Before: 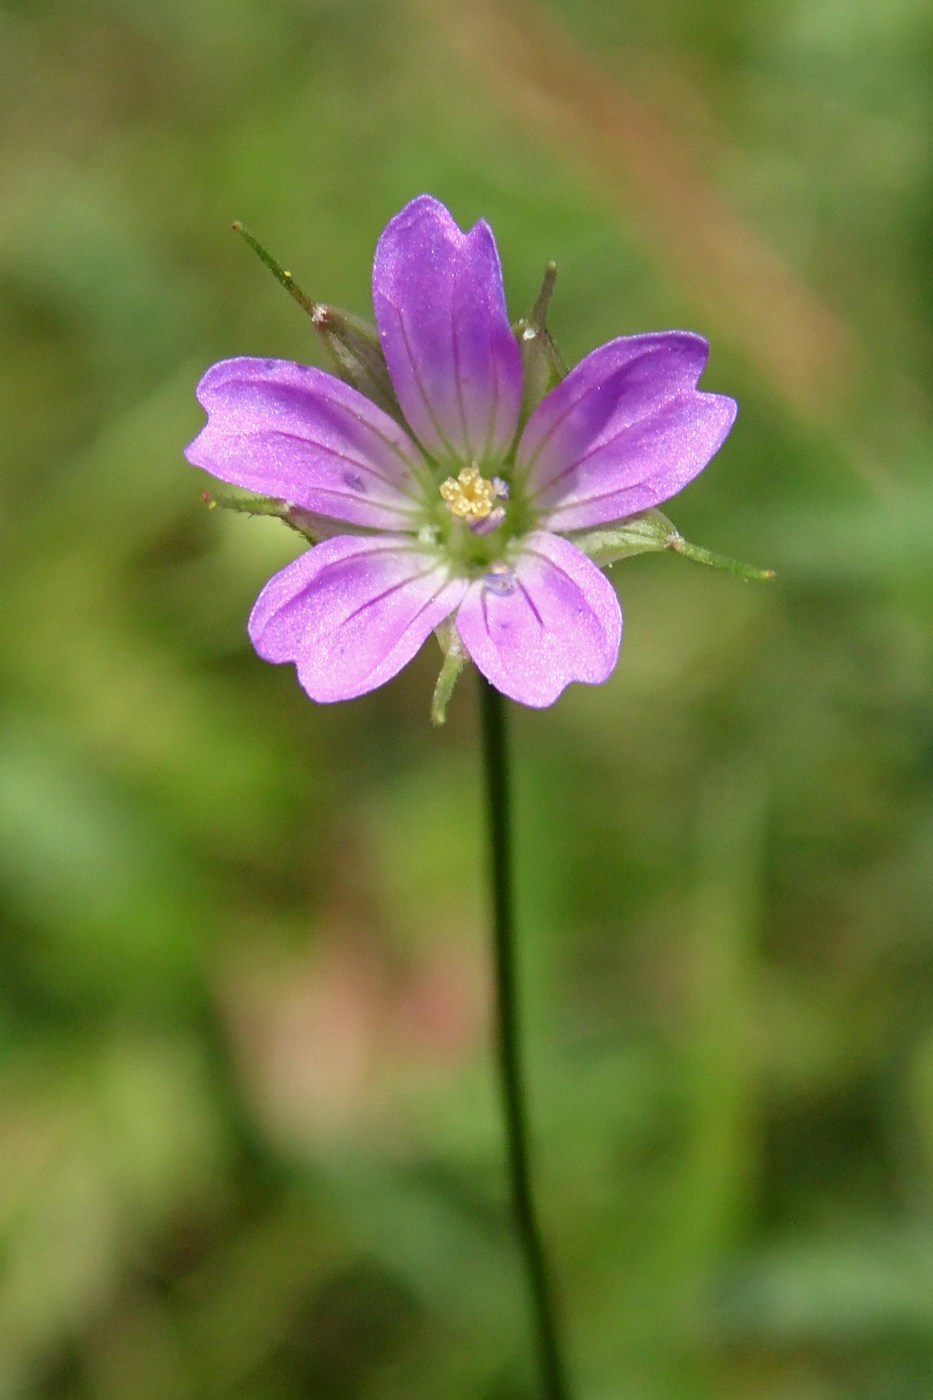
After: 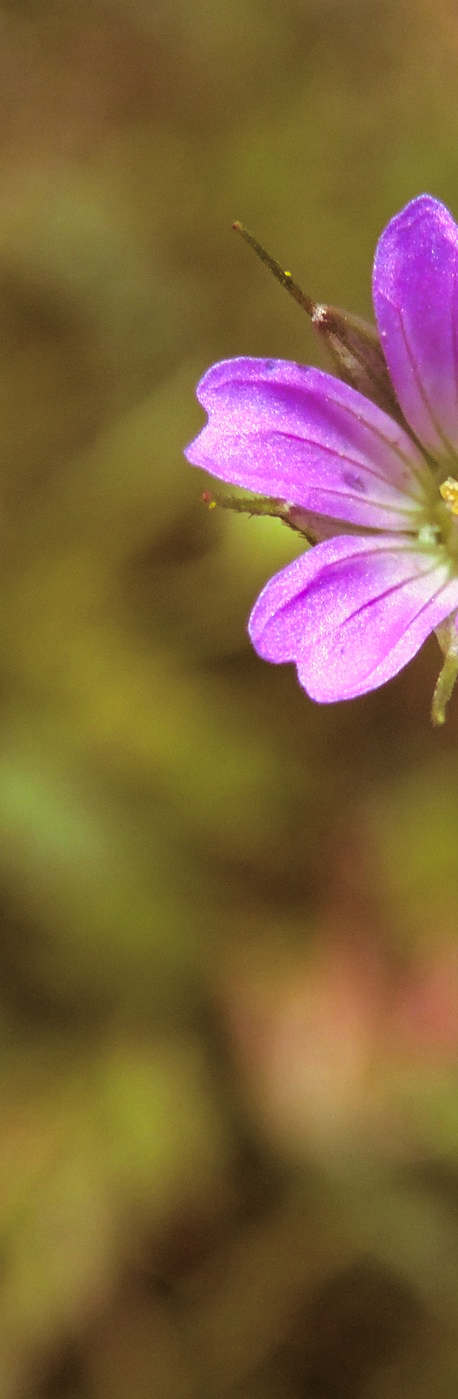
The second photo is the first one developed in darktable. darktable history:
split-toning: on, module defaults
color balance rgb: perceptual saturation grading › global saturation 30%, global vibrance 20%
crop and rotate: left 0%, top 0%, right 50.845%
exposure: compensate highlight preservation false
